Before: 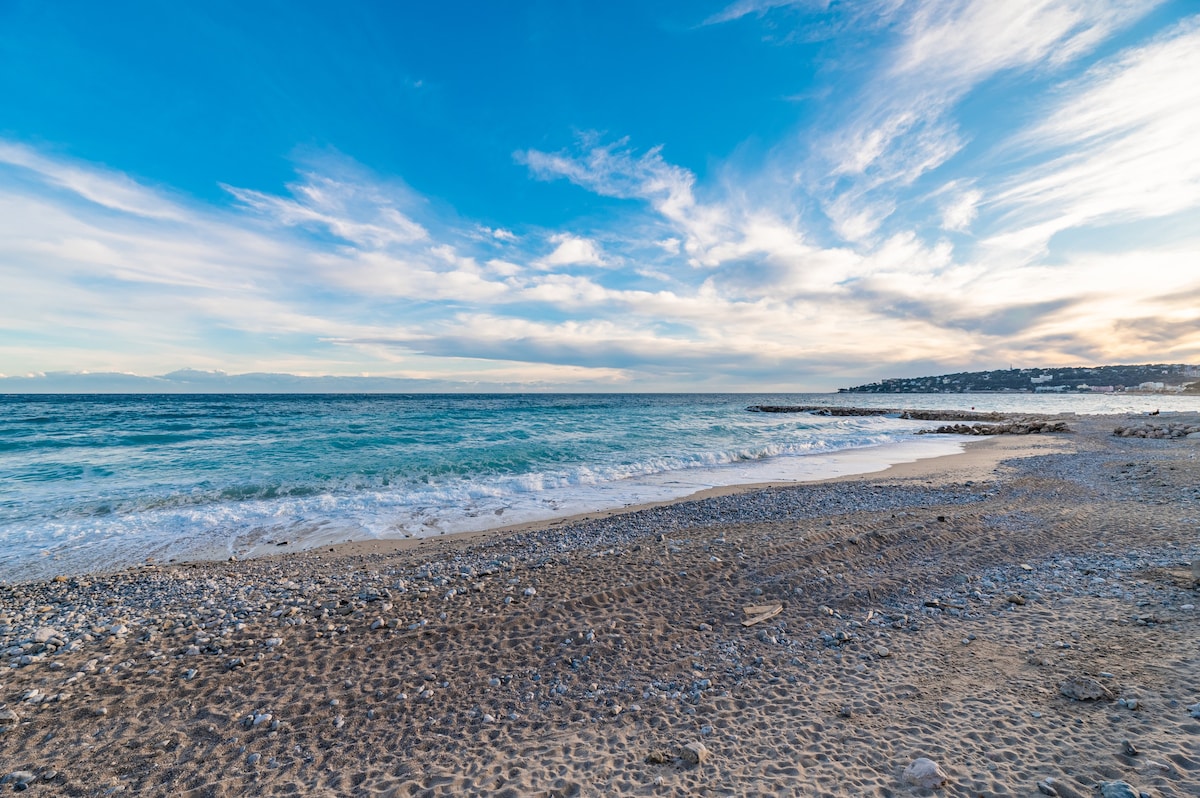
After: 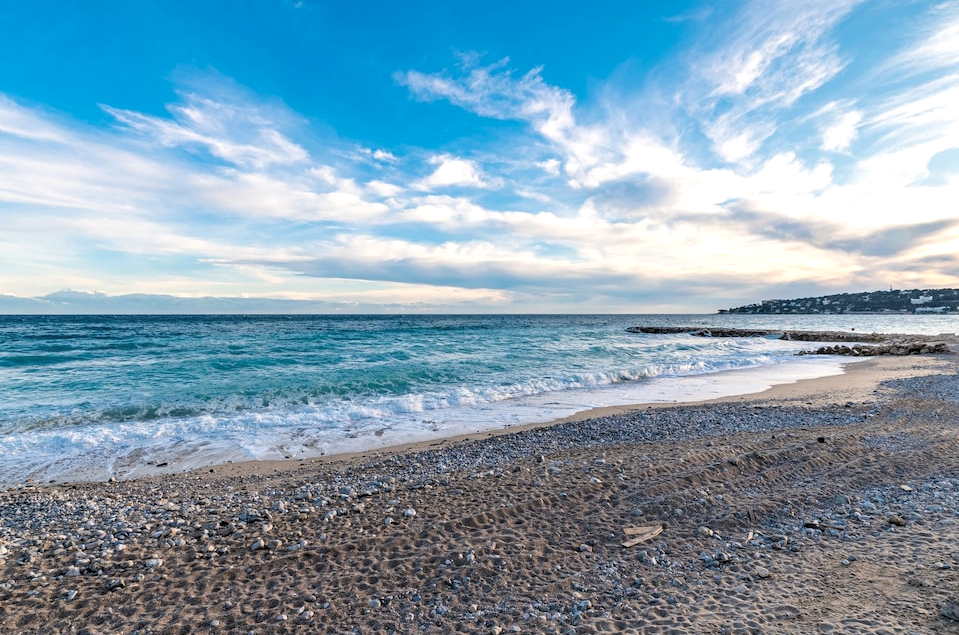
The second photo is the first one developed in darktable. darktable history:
crop and rotate: left 10.002%, top 9.939%, right 10.033%, bottom 10.416%
tone equalizer: -8 EV -0.568 EV
levels: black 0.018%, levels [0.062, 0.494, 0.925]
